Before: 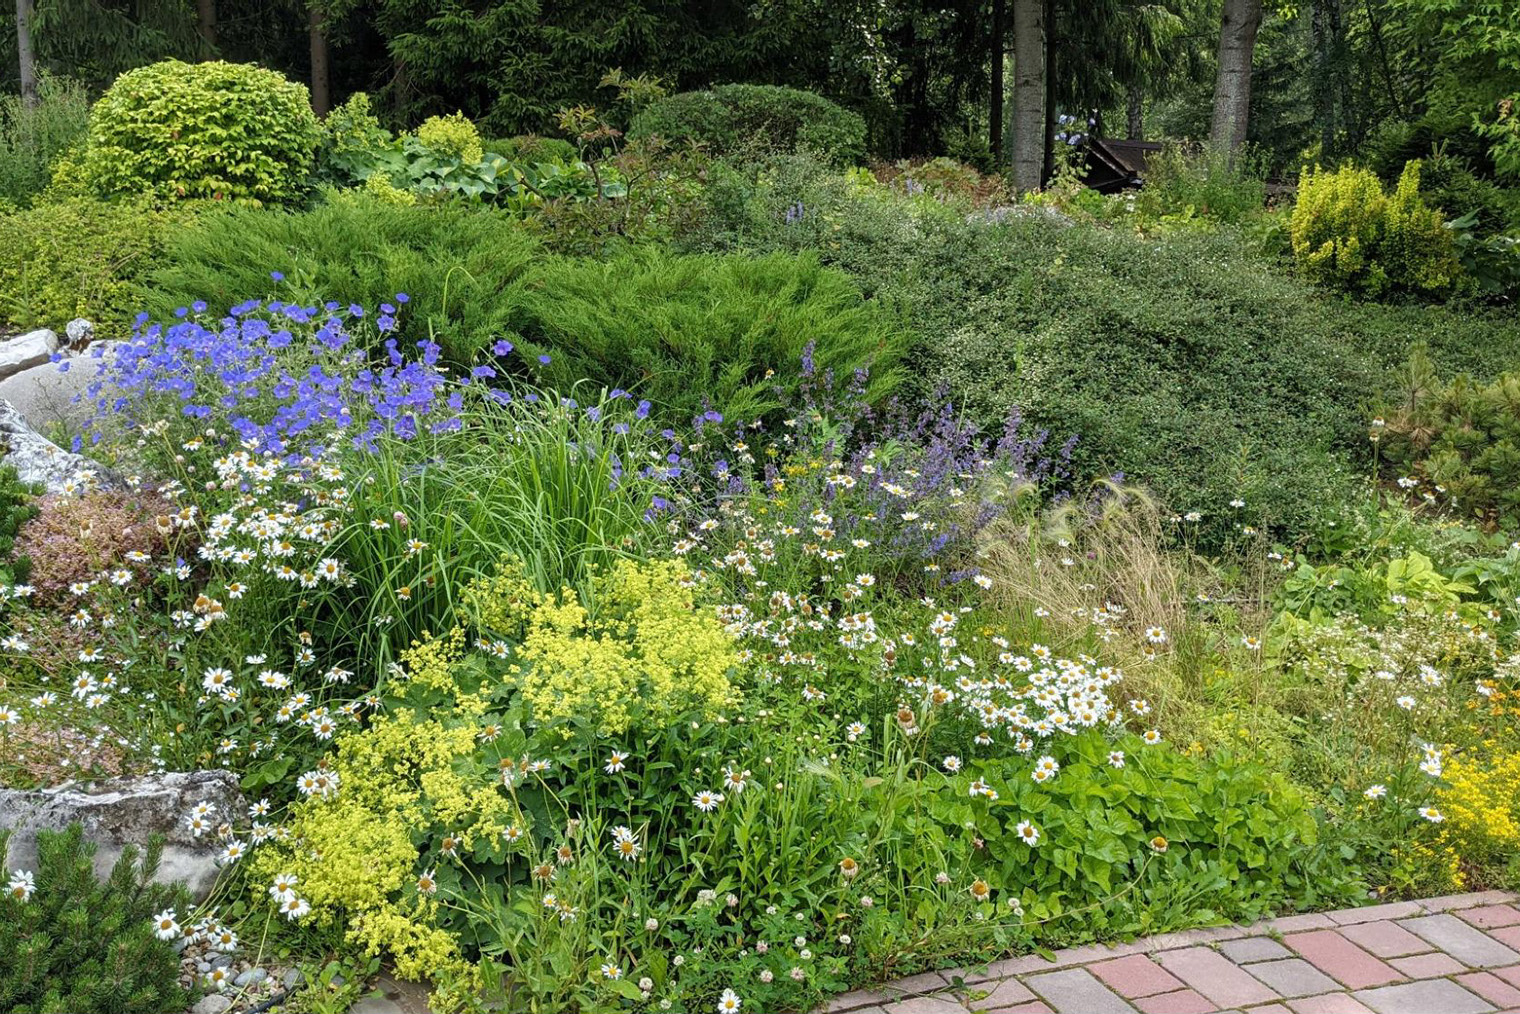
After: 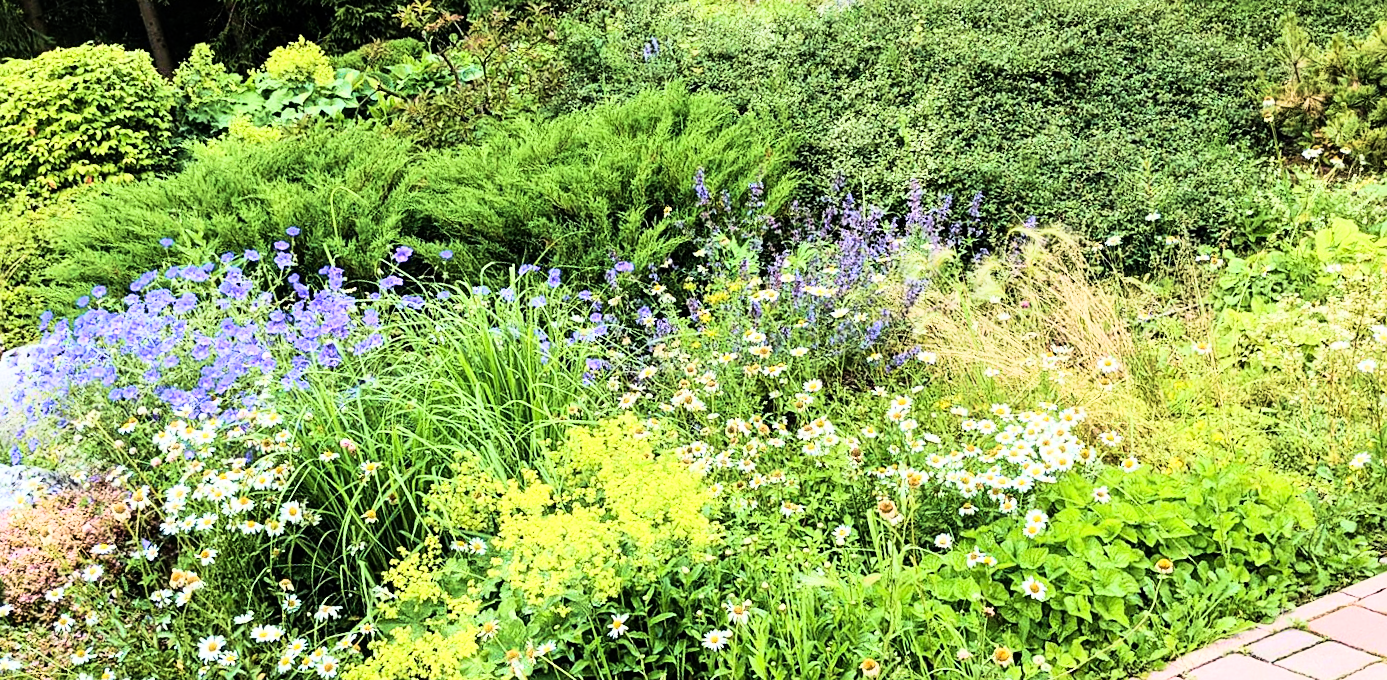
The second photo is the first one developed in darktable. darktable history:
velvia: strength 45%
sharpen: amount 0.2
rgb curve: curves: ch0 [(0, 0) (0.21, 0.15) (0.24, 0.21) (0.5, 0.75) (0.75, 0.96) (0.89, 0.99) (1, 1)]; ch1 [(0, 0.02) (0.21, 0.13) (0.25, 0.2) (0.5, 0.67) (0.75, 0.9) (0.89, 0.97) (1, 1)]; ch2 [(0, 0.02) (0.21, 0.13) (0.25, 0.2) (0.5, 0.67) (0.75, 0.9) (0.89, 0.97) (1, 1)], compensate middle gray true
rotate and perspective: rotation -14.8°, crop left 0.1, crop right 0.903, crop top 0.25, crop bottom 0.748
